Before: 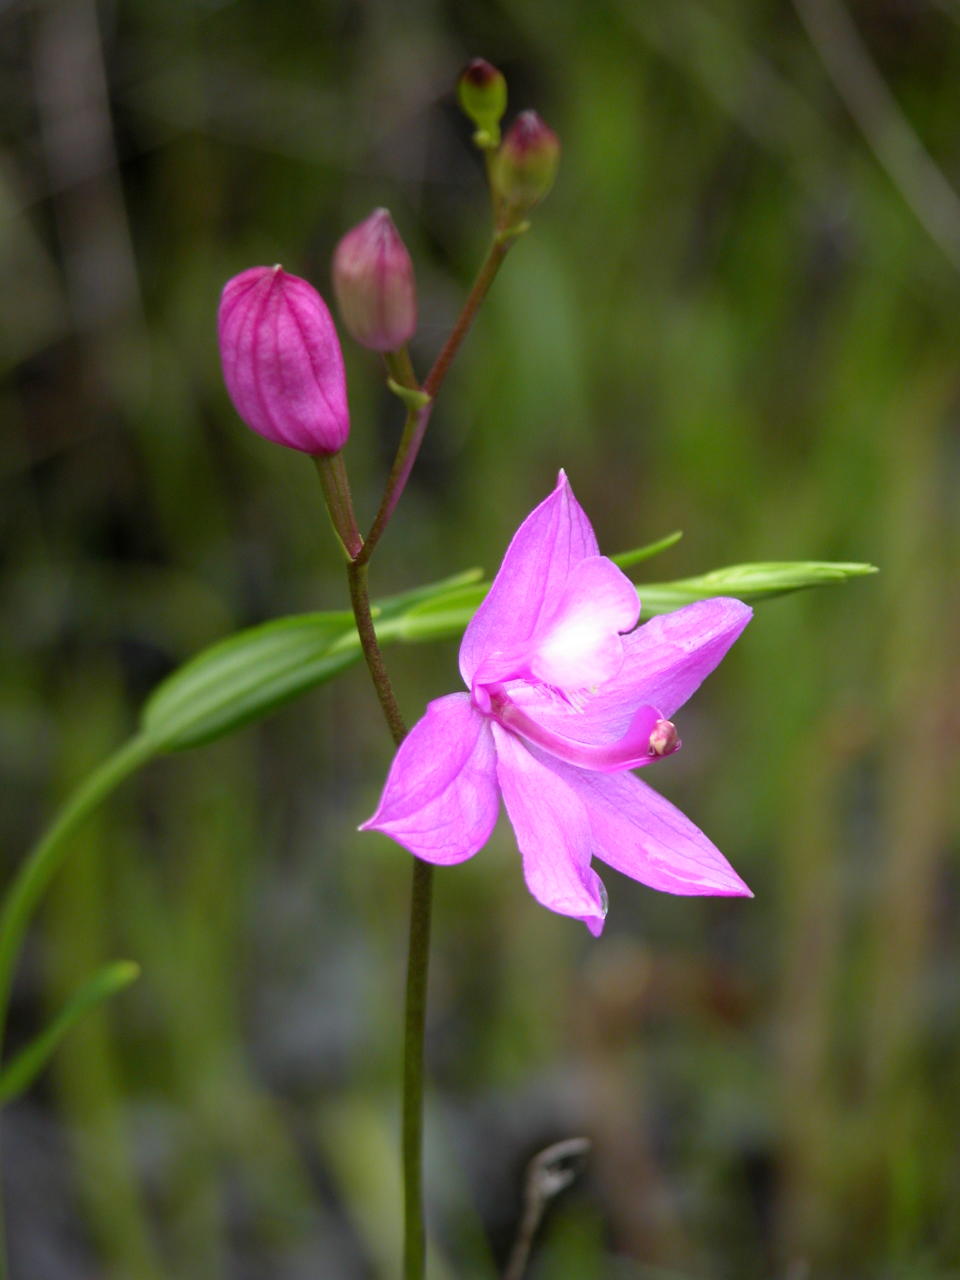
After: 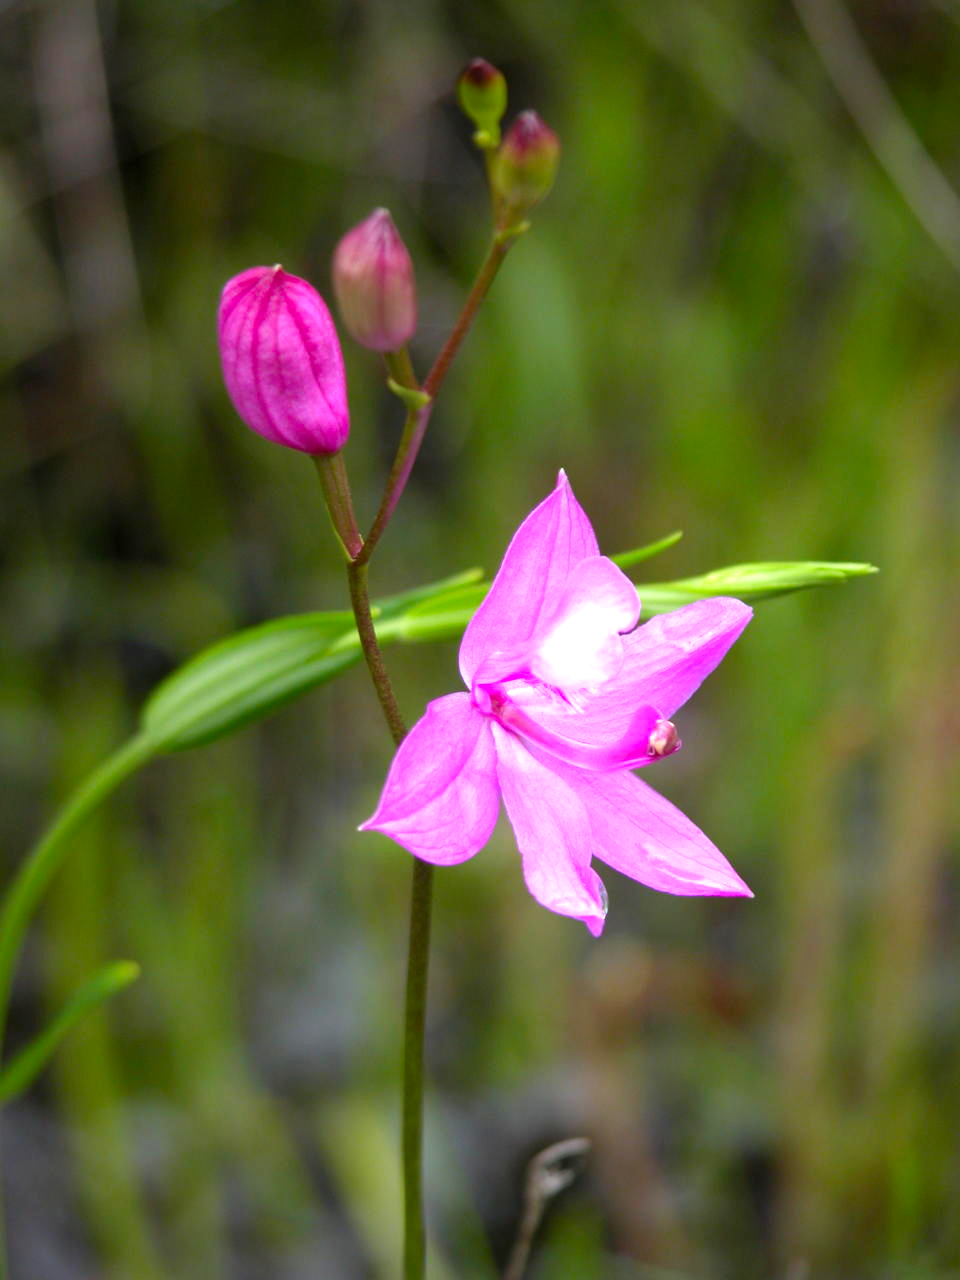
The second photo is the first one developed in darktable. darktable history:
contrast brightness saturation: contrast 0.04, saturation 0.16
exposure: black level correction 0, exposure 0.5 EV, compensate highlight preservation false
